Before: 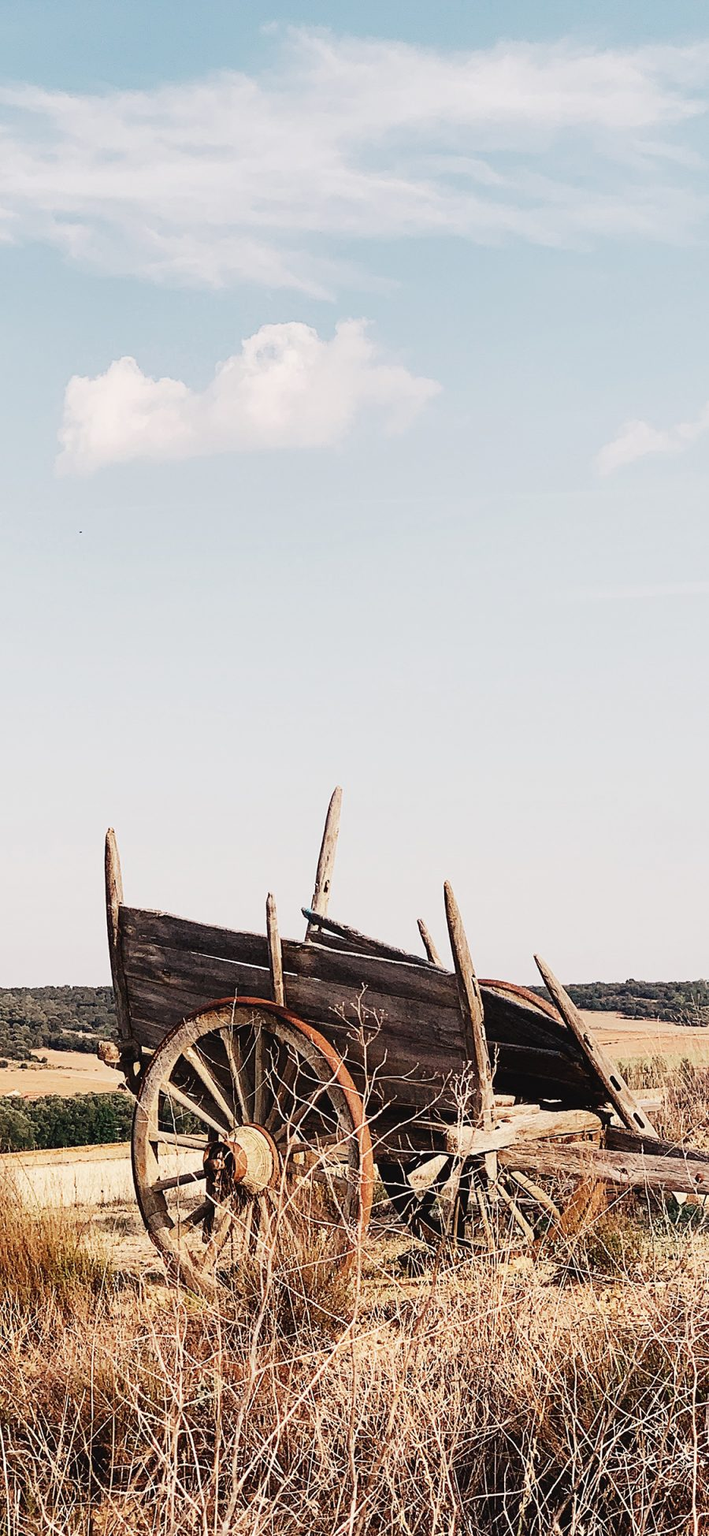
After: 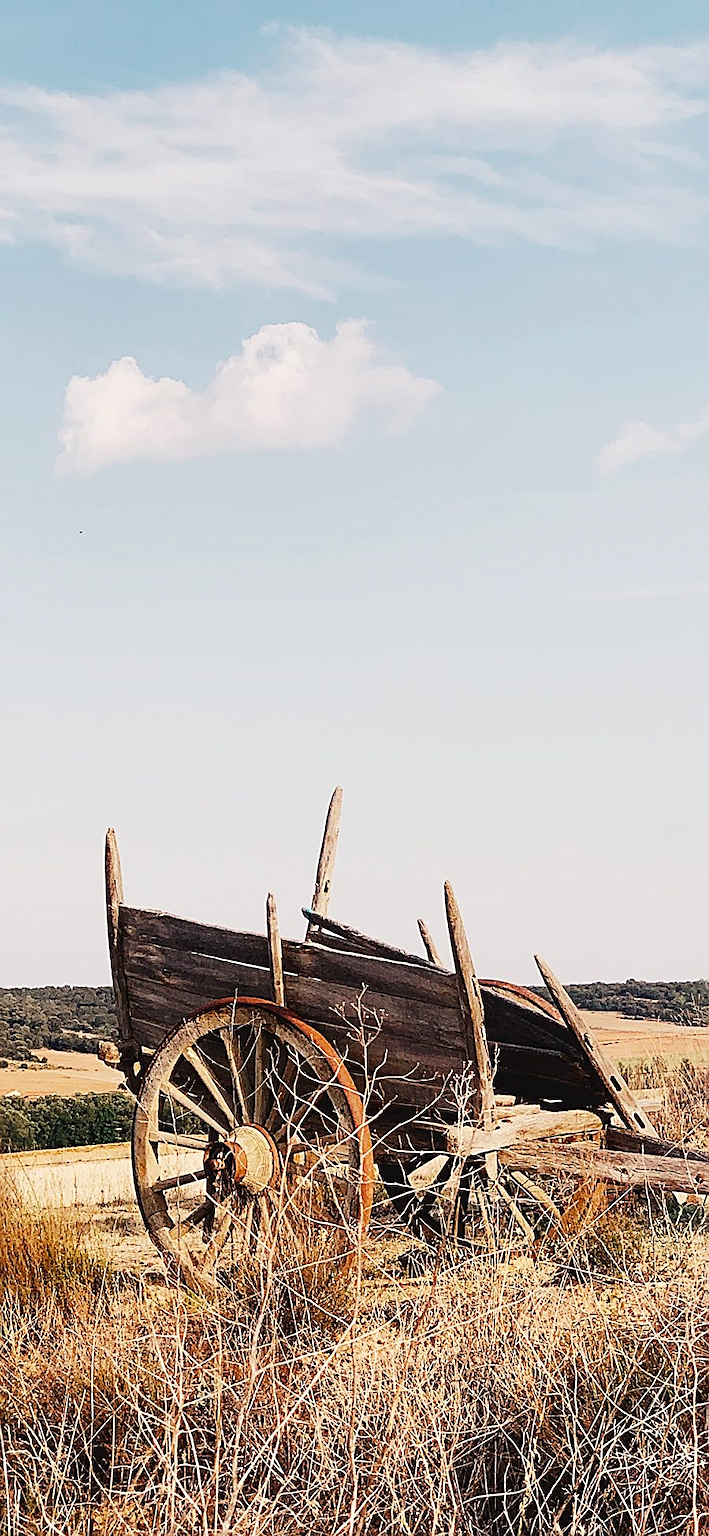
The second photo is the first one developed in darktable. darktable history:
sharpen: on, module defaults
color balance rgb: linear chroma grading › global chroma 0.369%, perceptual saturation grading › global saturation 19.991%
